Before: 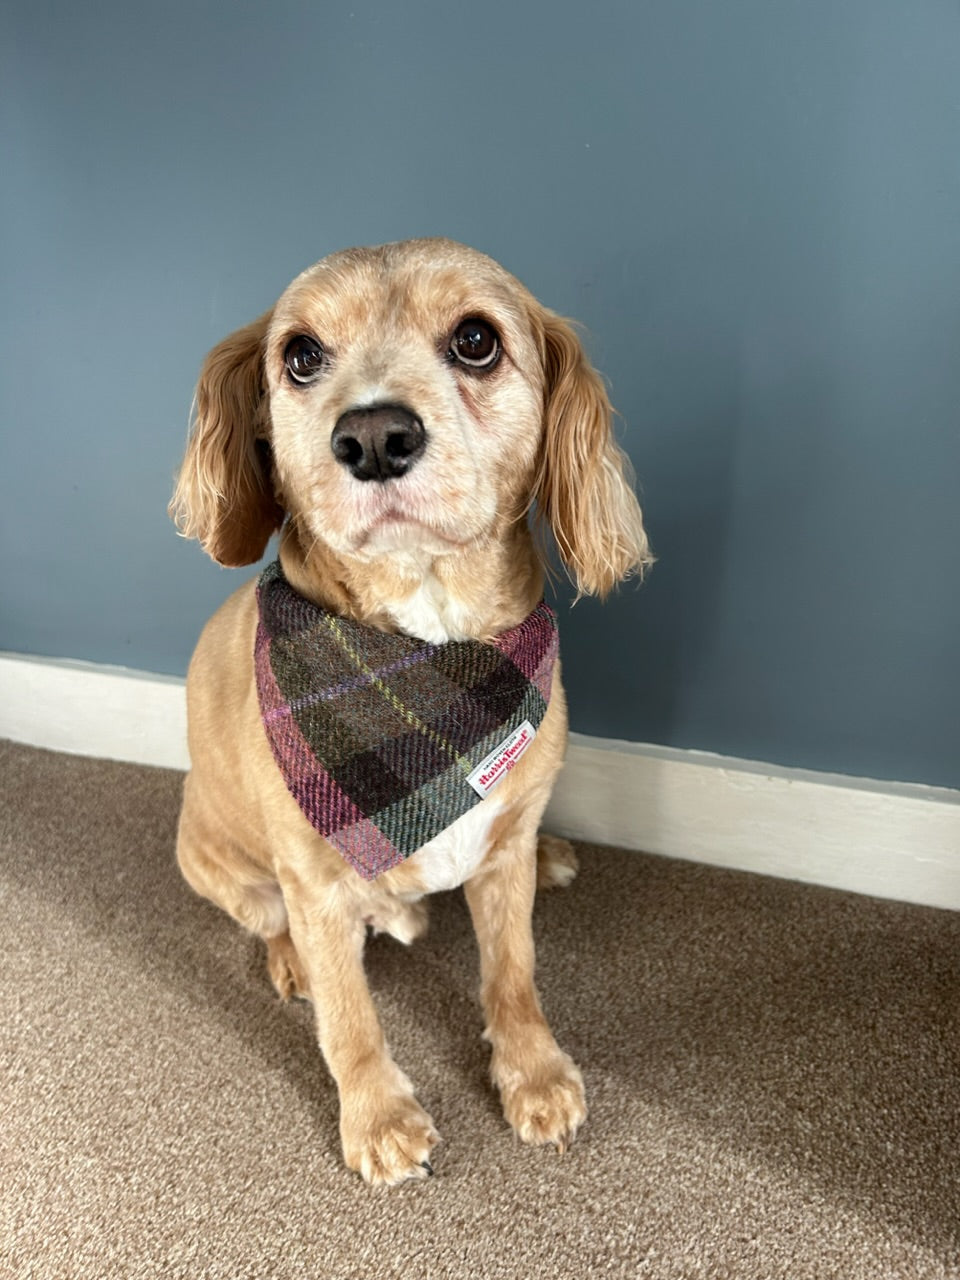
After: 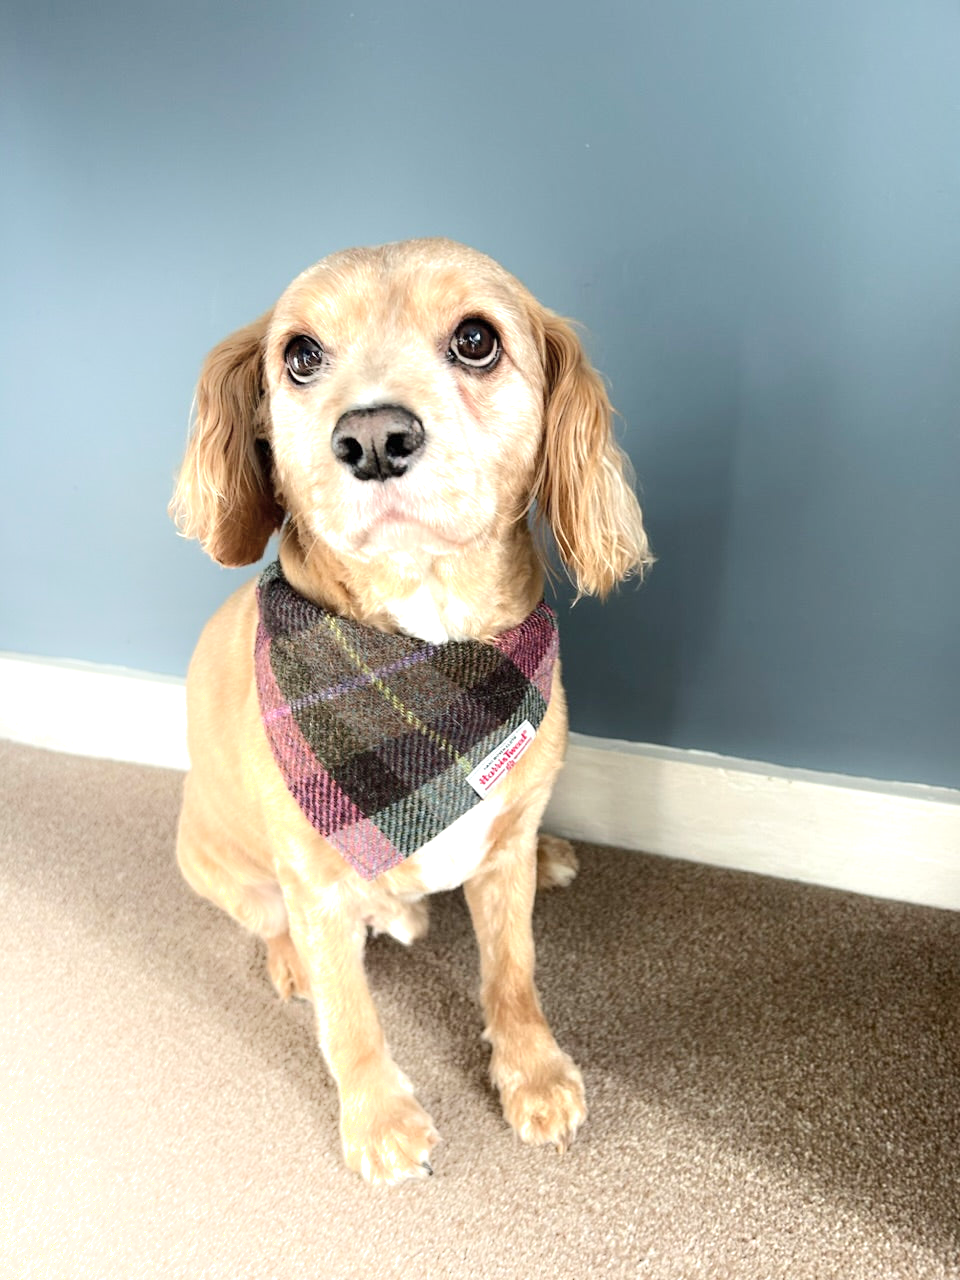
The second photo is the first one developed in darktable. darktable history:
shadows and highlights: shadows -89.68, highlights 90.15, soften with gaussian
exposure: exposure 0.603 EV, compensate highlight preservation false
